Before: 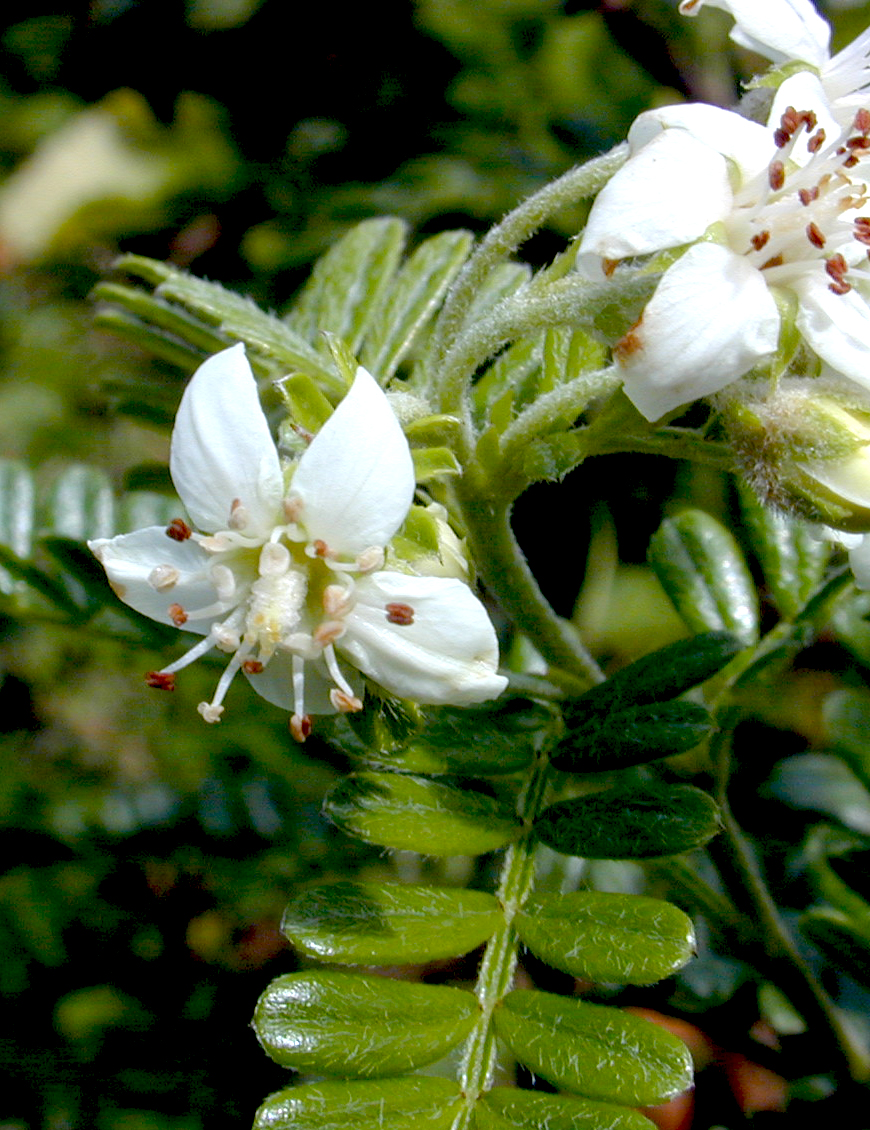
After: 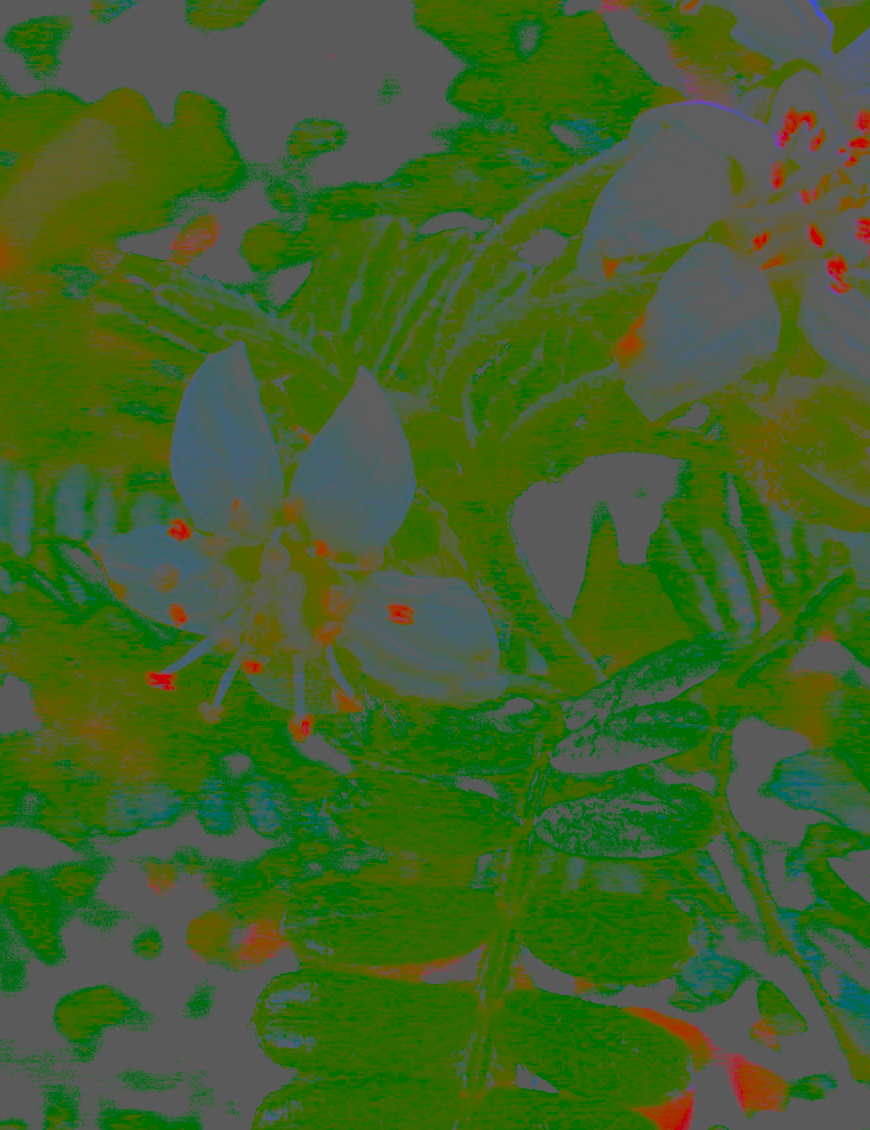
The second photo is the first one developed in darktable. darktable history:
contrast brightness saturation: contrast -0.986, brightness -0.178, saturation 0.761
